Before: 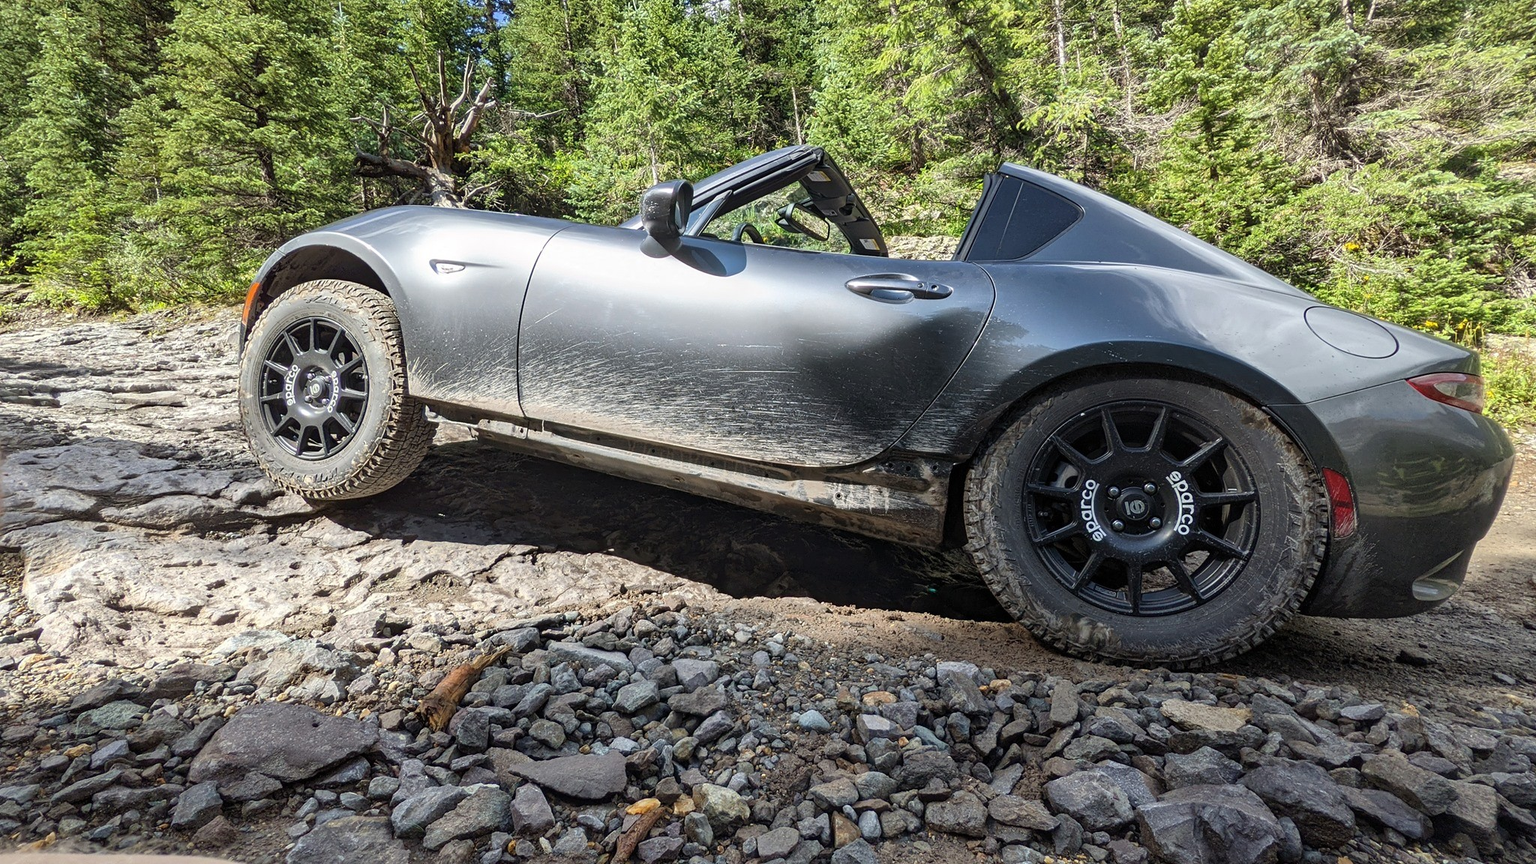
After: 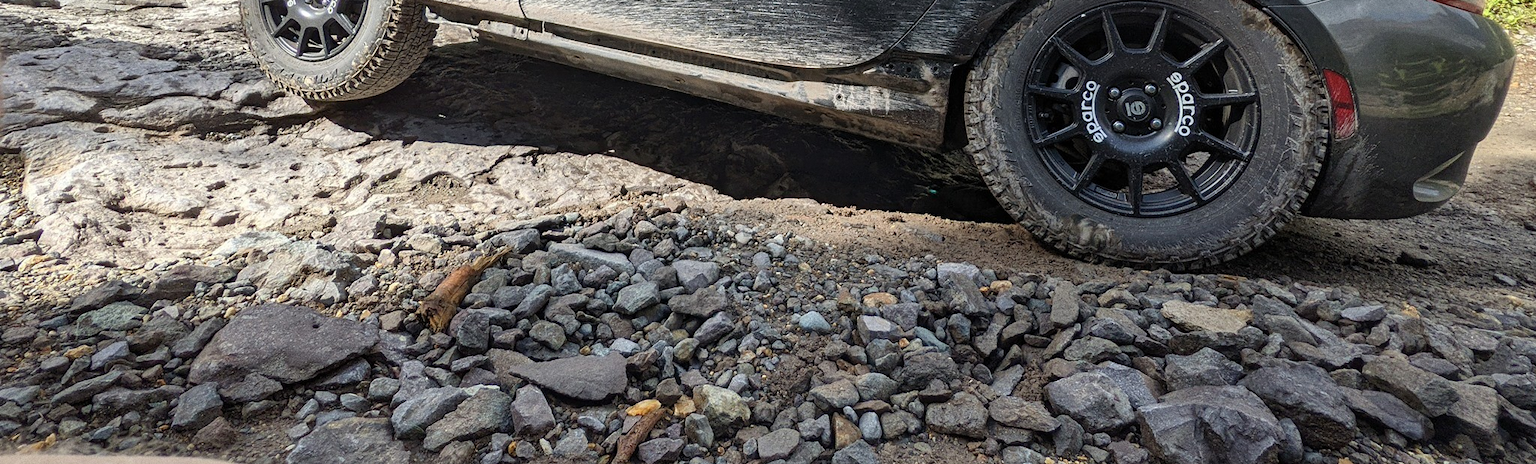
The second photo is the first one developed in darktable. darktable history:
shadows and highlights: shadows 32, highlights -32, soften with gaussian
grain: coarseness 0.09 ISO
crop and rotate: top 46.237%
